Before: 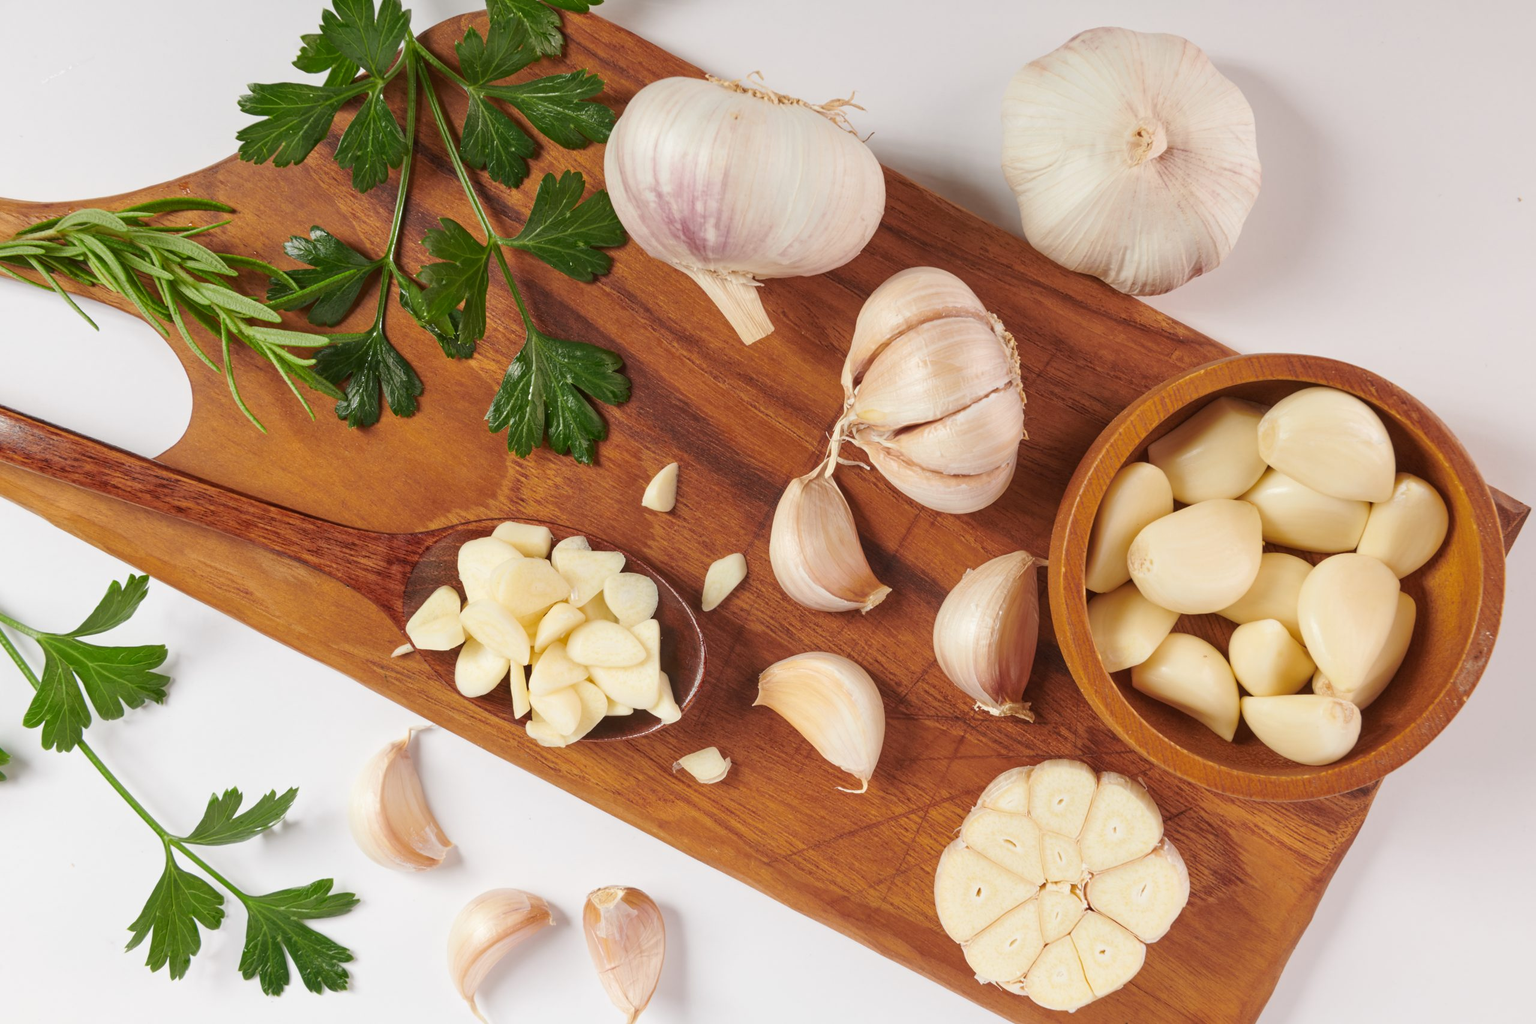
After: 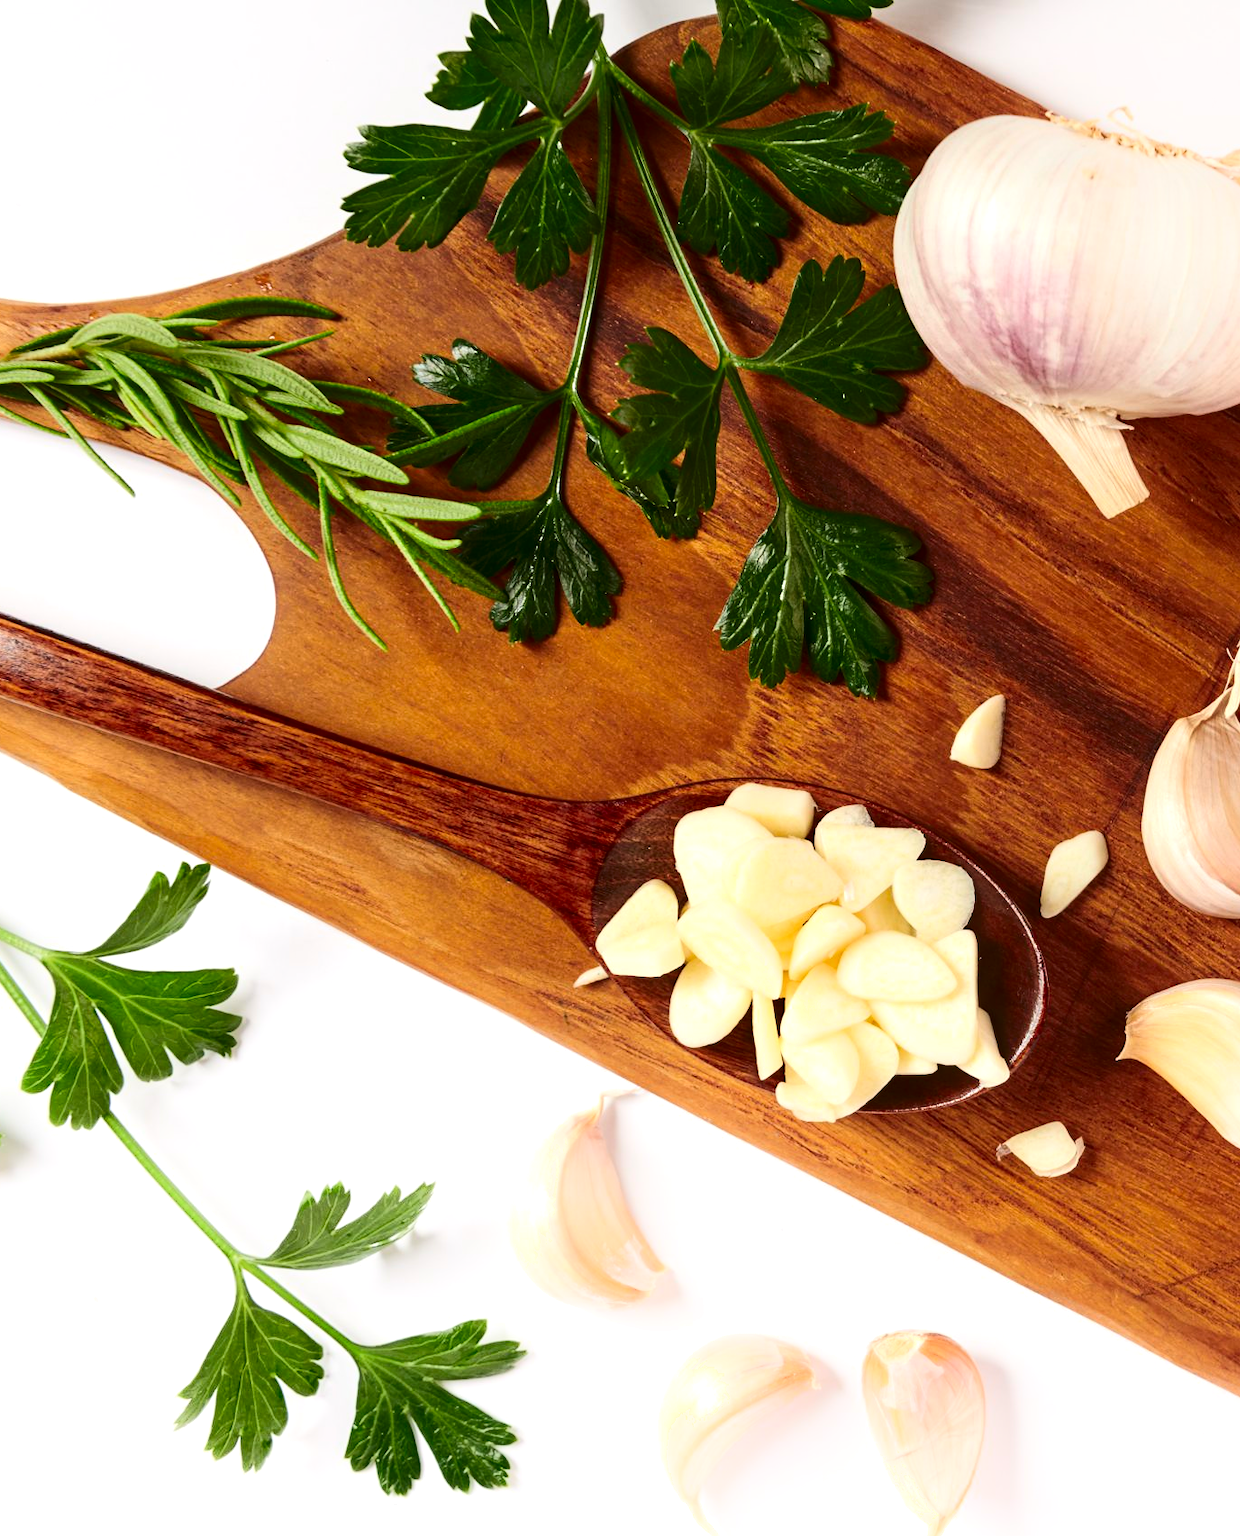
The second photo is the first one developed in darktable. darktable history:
shadows and highlights: shadows -23.08, highlights 46.15, soften with gaussian
crop: left 0.587%, right 45.588%, bottom 0.086%
contrast brightness saturation: contrast 0.19, brightness -0.11, saturation 0.21
tone equalizer: -8 EV -0.417 EV, -7 EV -0.389 EV, -6 EV -0.333 EV, -5 EV -0.222 EV, -3 EV 0.222 EV, -2 EV 0.333 EV, -1 EV 0.389 EV, +0 EV 0.417 EV, edges refinement/feathering 500, mask exposure compensation -1.57 EV, preserve details no
